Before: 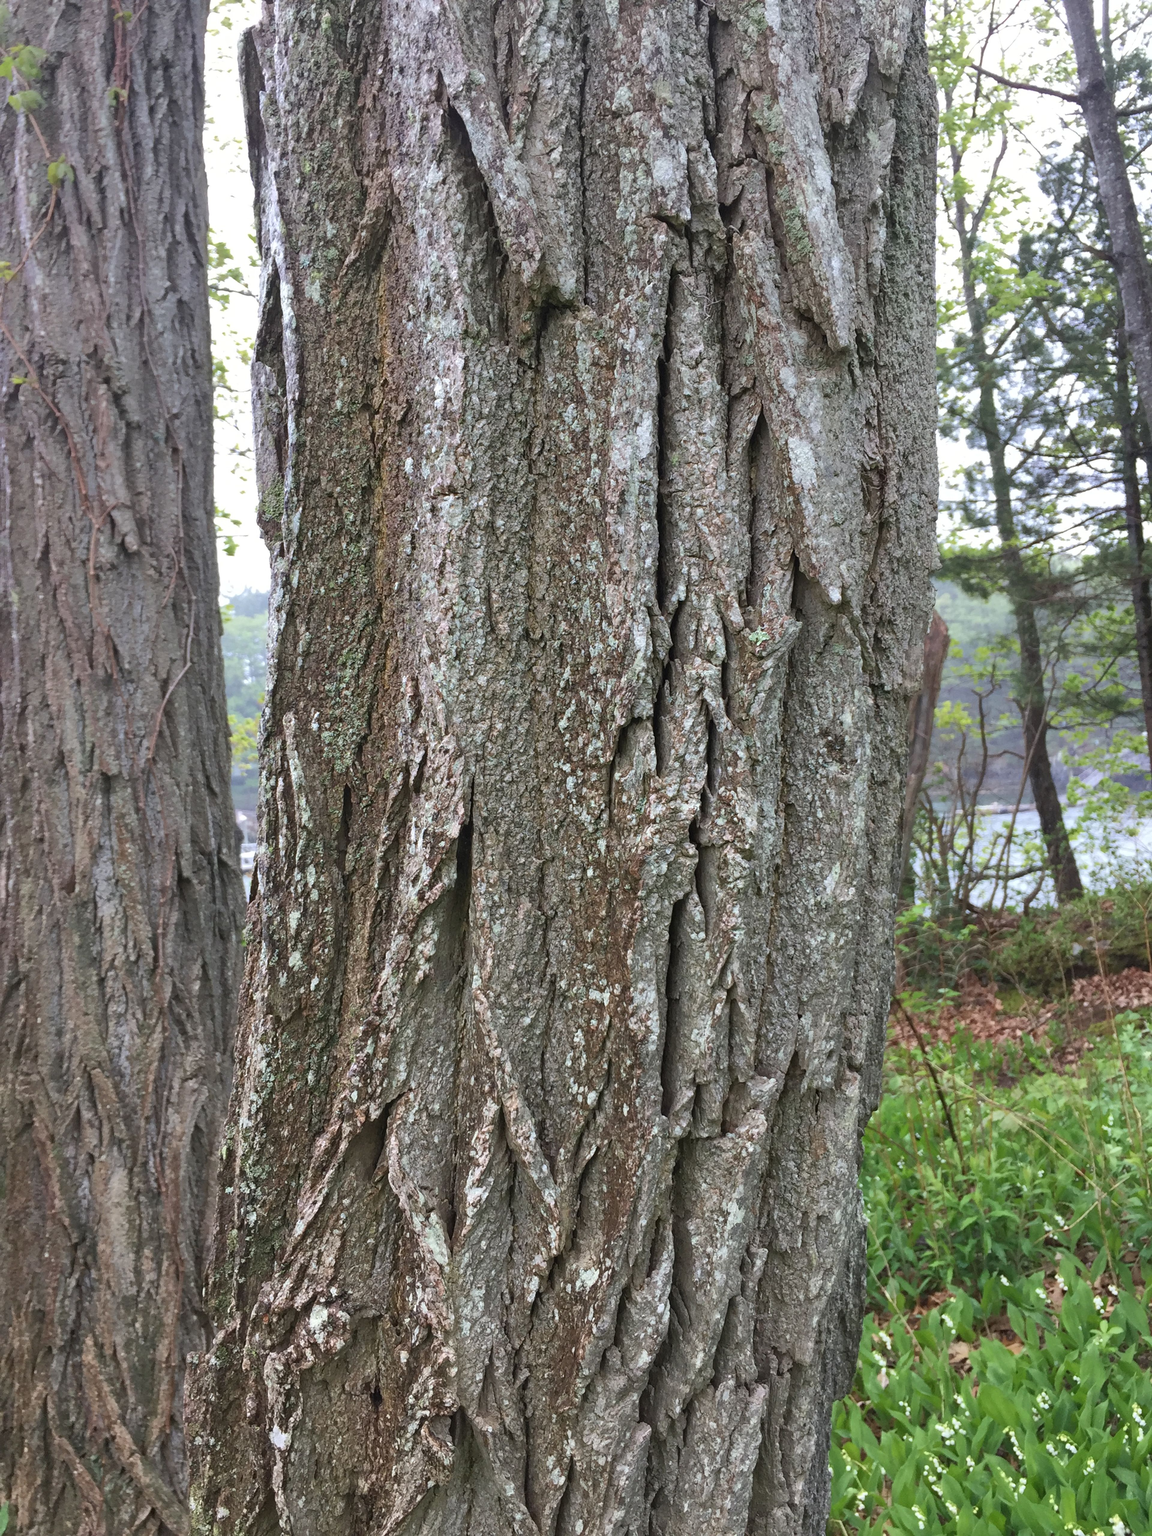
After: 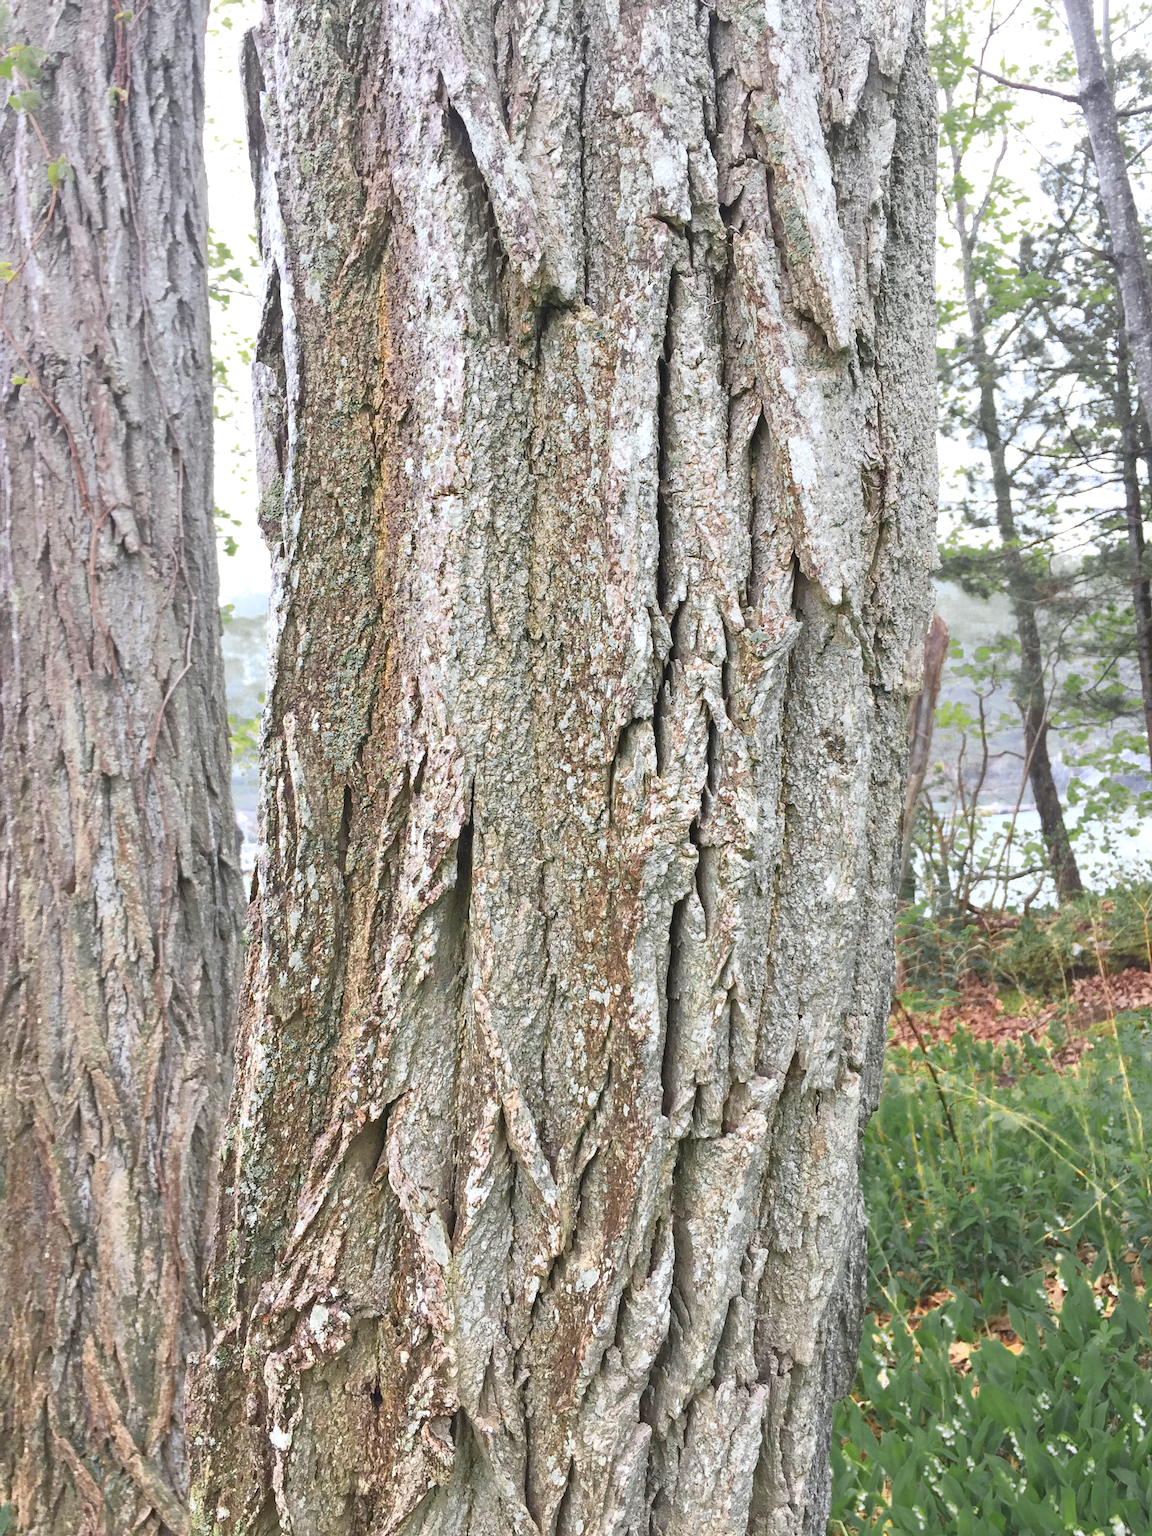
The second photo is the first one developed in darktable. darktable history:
color zones: curves: ch0 [(0.035, 0.242) (0.25, 0.5) (0.384, 0.214) (0.488, 0.255) (0.75, 0.5)]; ch1 [(0.063, 0.379) (0.25, 0.5) (0.354, 0.201) (0.489, 0.085) (0.729, 0.271)]; ch2 [(0.25, 0.5) (0.38, 0.517) (0.442, 0.51) (0.735, 0.456)]
contrast brightness saturation: contrast 0.24, brightness 0.261, saturation 0.386
exposure: black level correction 0.001, exposure 0.499 EV, compensate highlight preservation false
